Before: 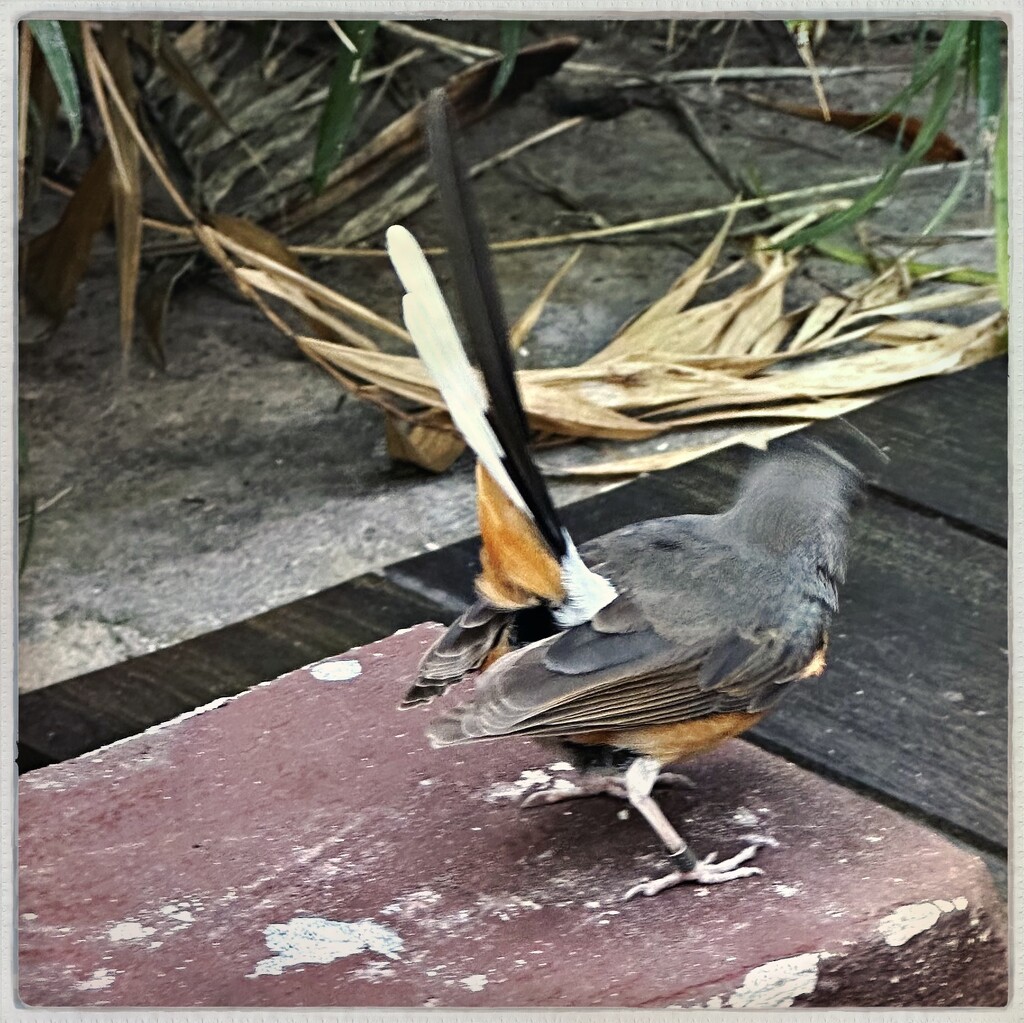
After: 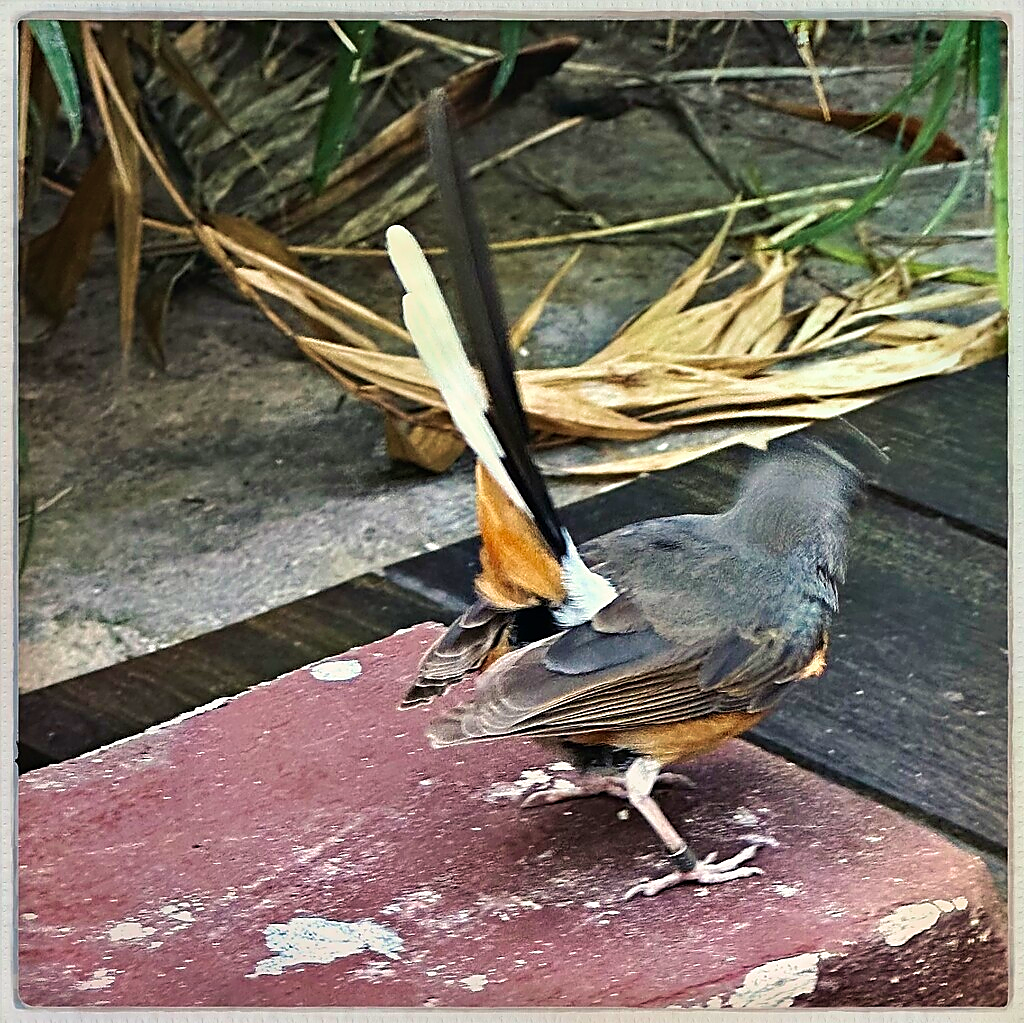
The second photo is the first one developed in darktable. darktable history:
velvia: strength 44.43%
sharpen: radius 1.422, amount 1.244, threshold 0.767
